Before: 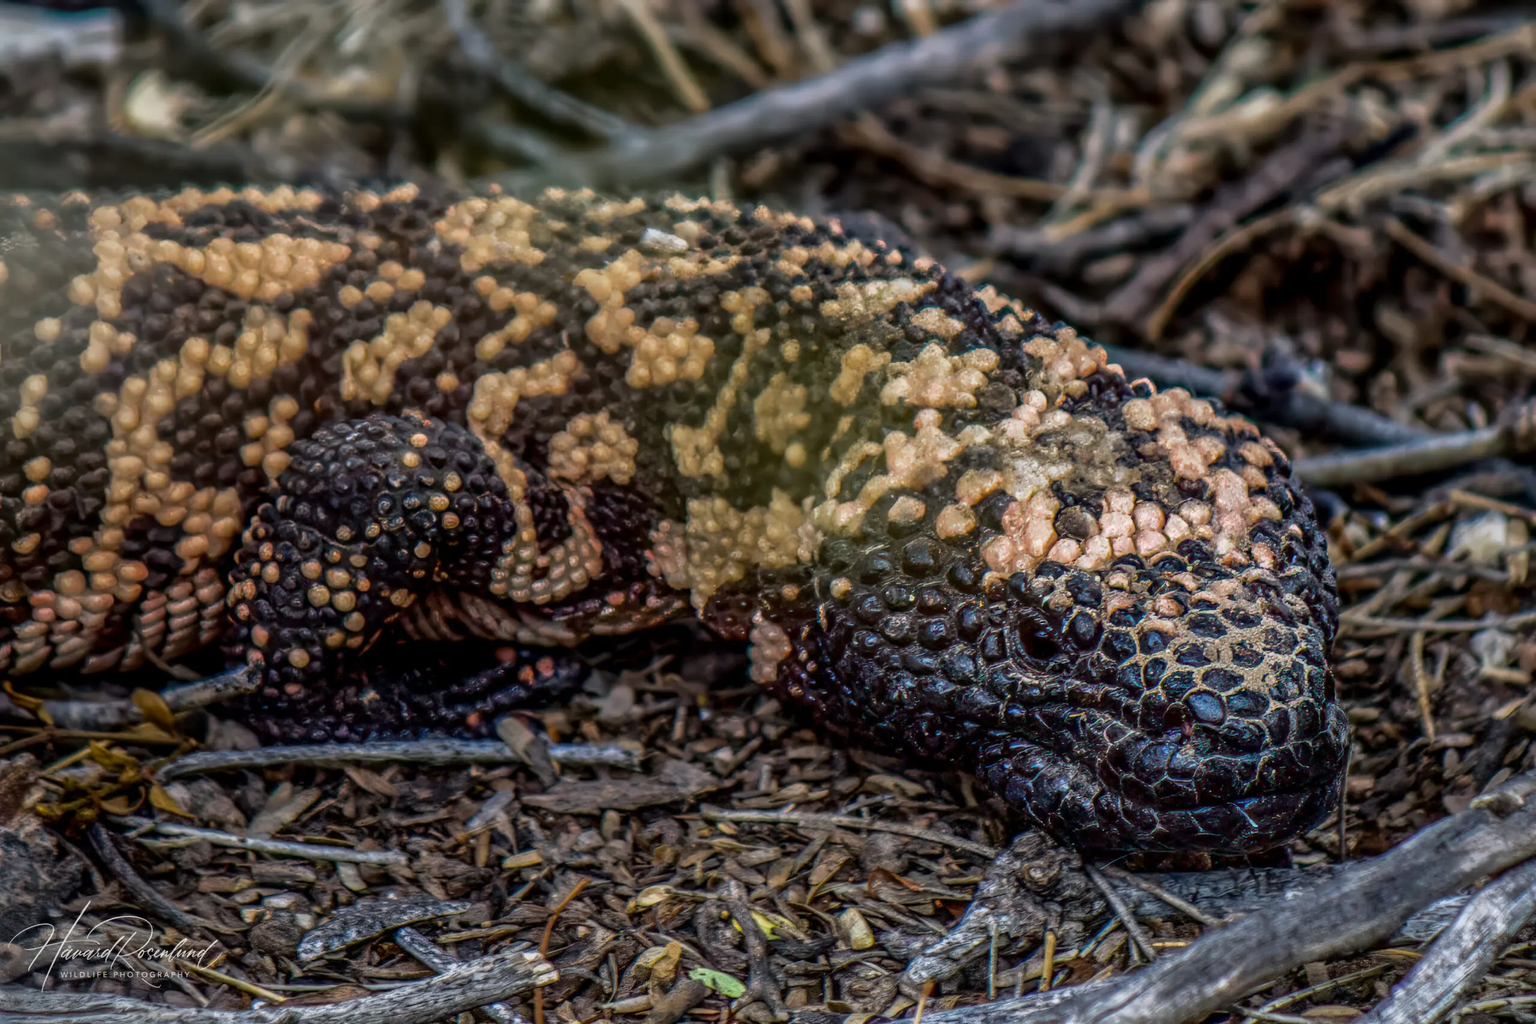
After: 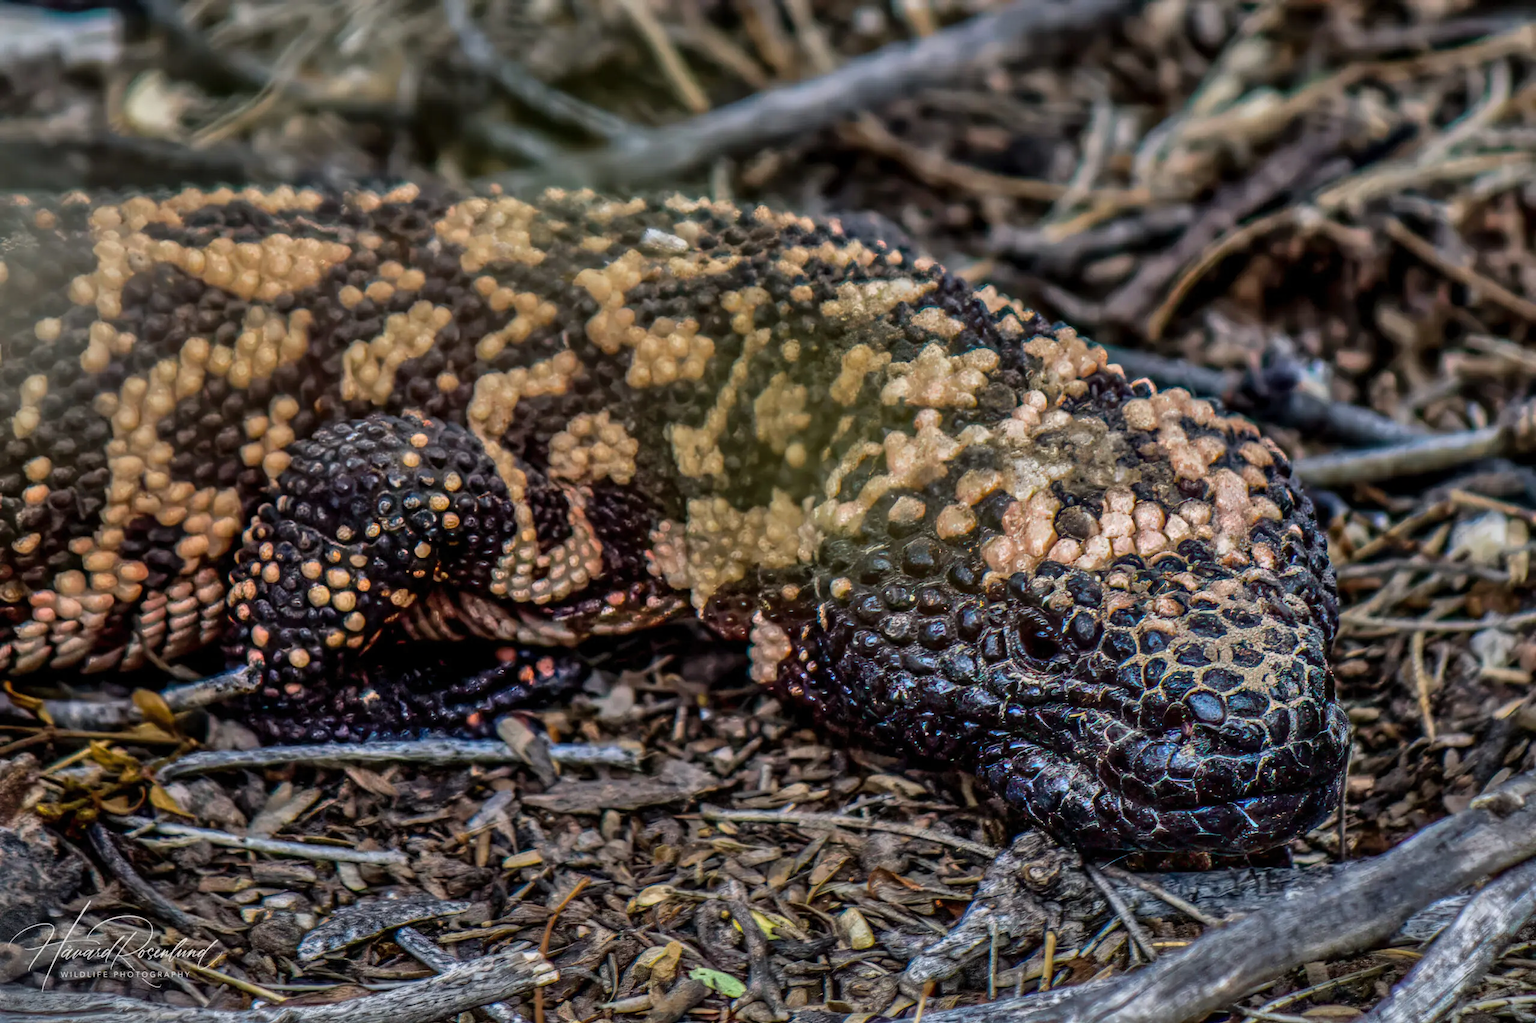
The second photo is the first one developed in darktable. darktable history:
shadows and highlights: low approximation 0.01, soften with gaussian
base curve: curves: ch0 [(0, 0) (0.303, 0.277) (1, 1)]
